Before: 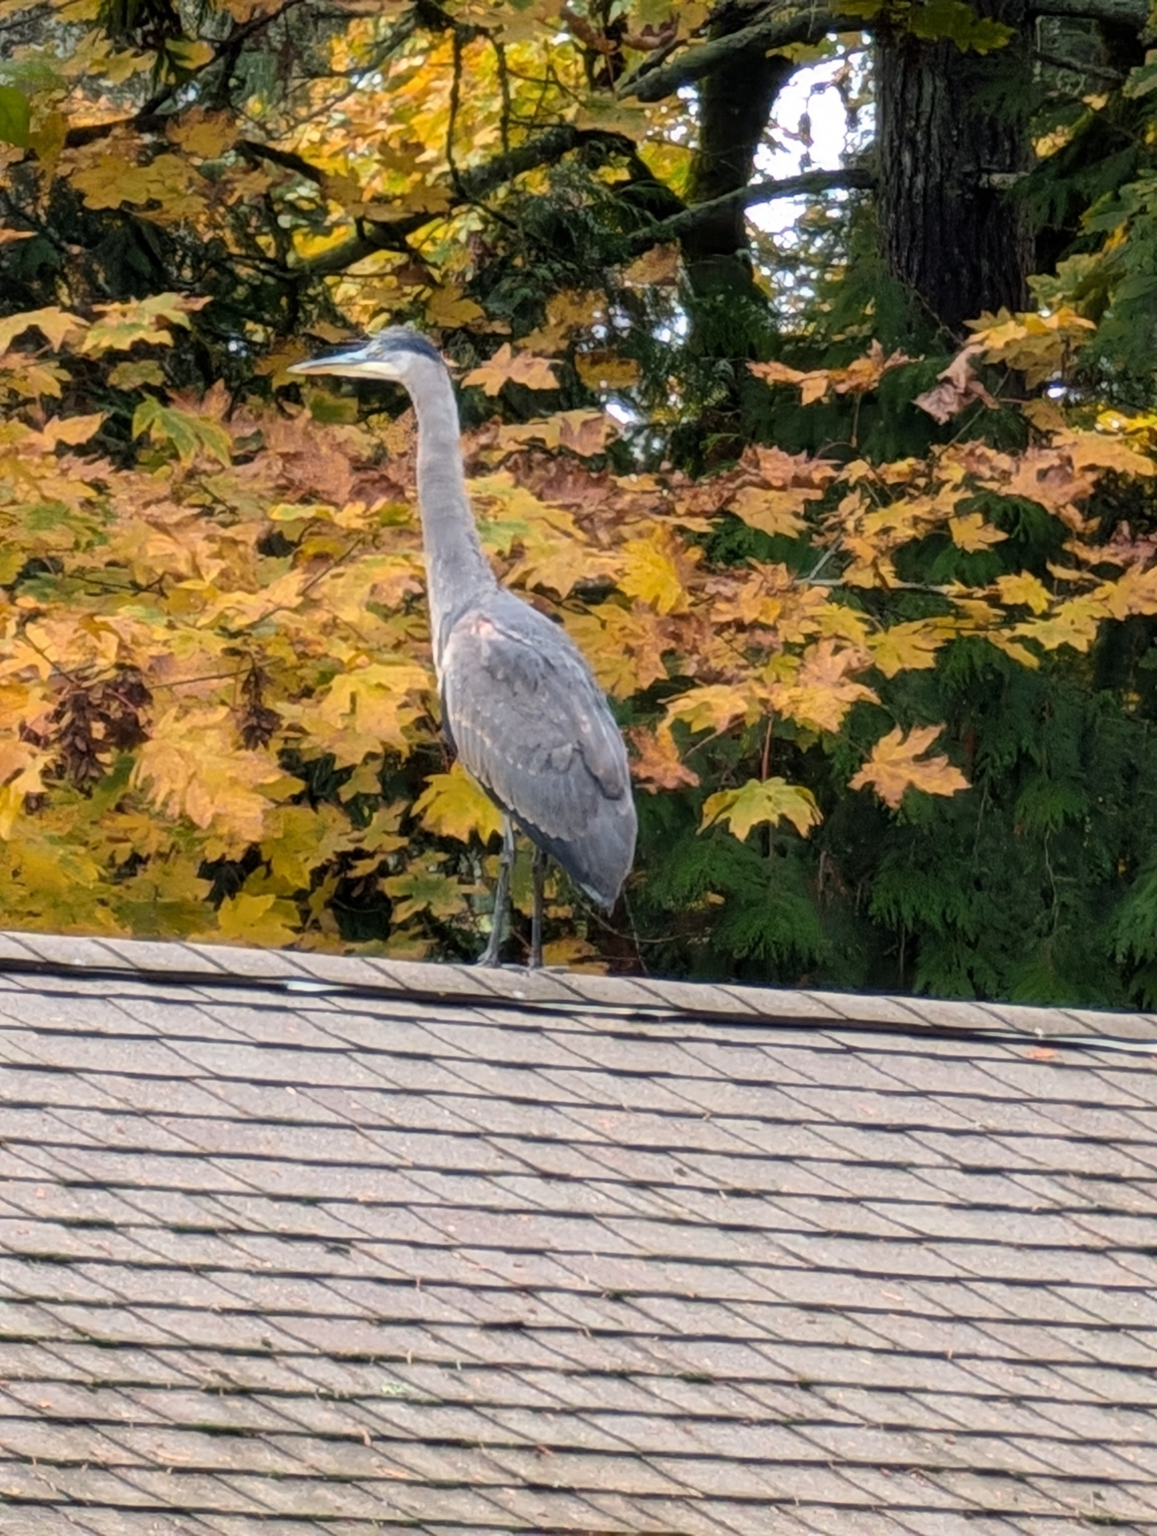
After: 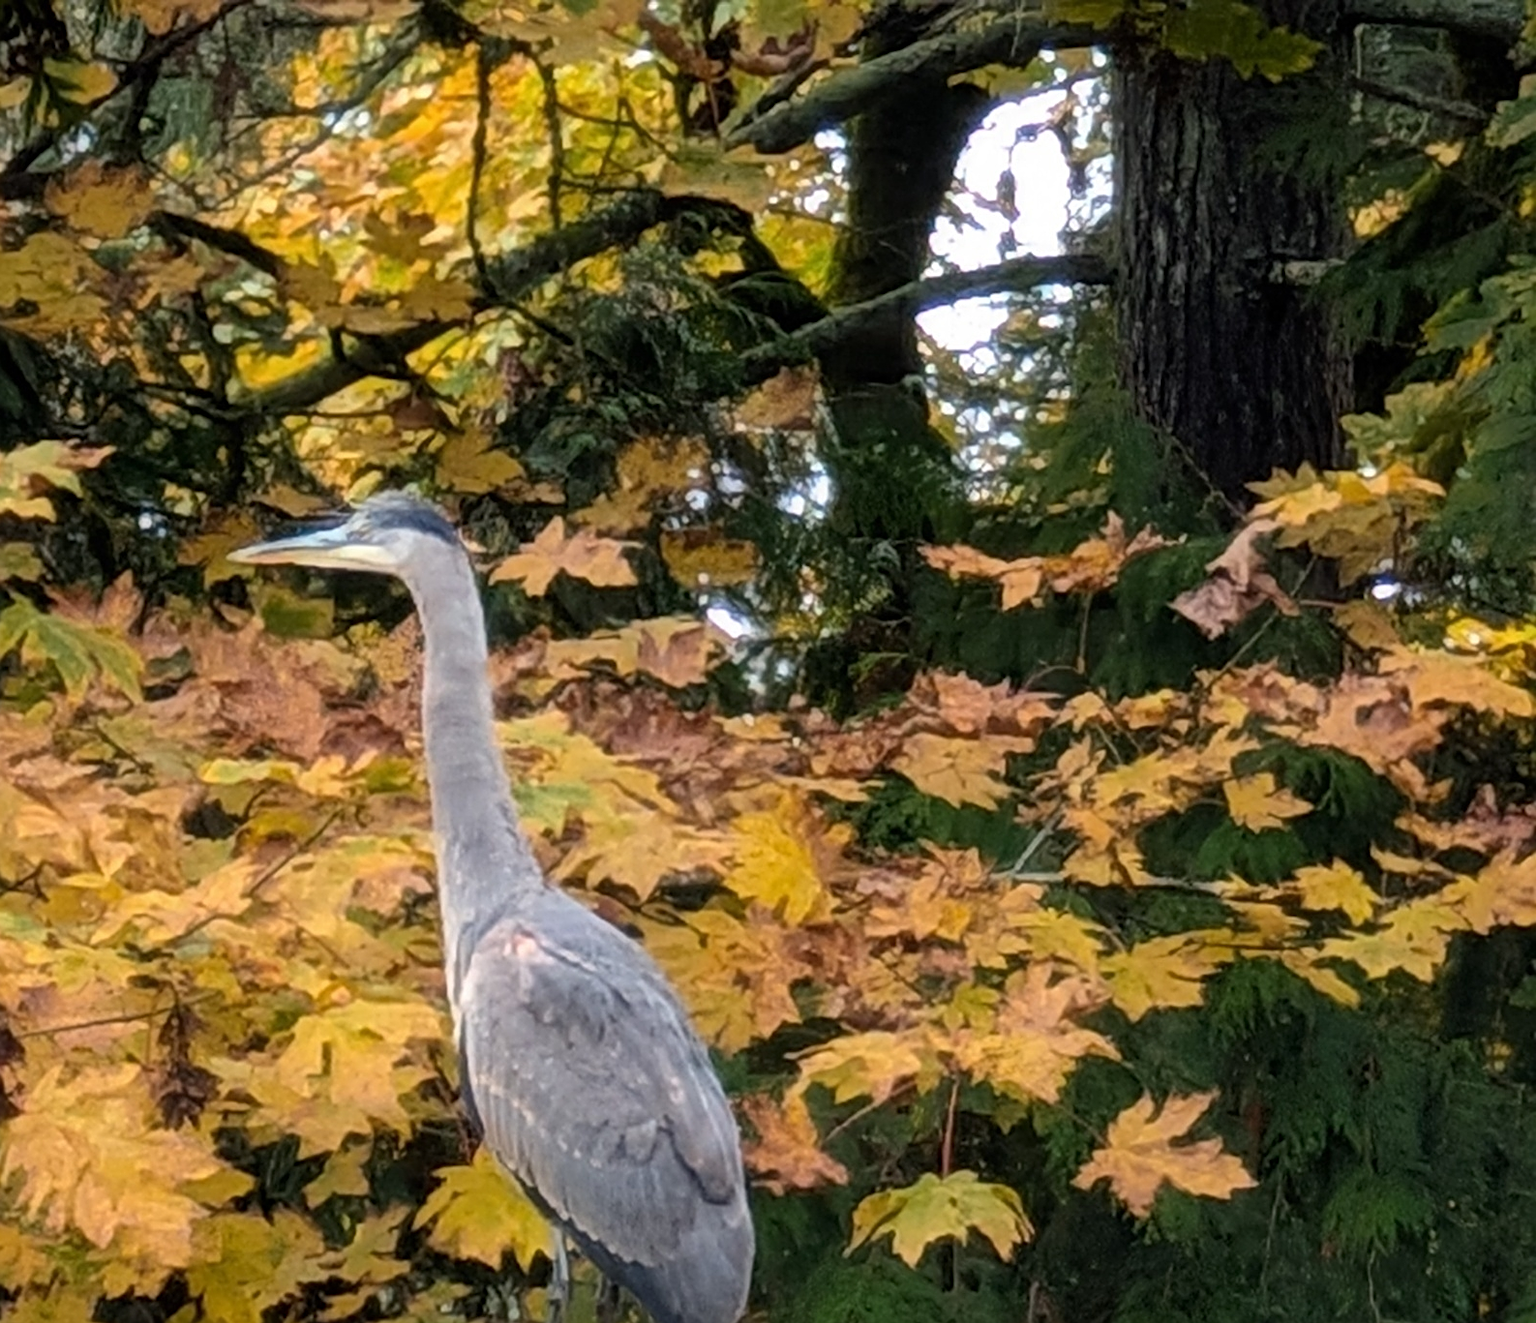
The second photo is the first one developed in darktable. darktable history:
crop and rotate: left 11.812%, bottom 42.776%
sharpen: on, module defaults
